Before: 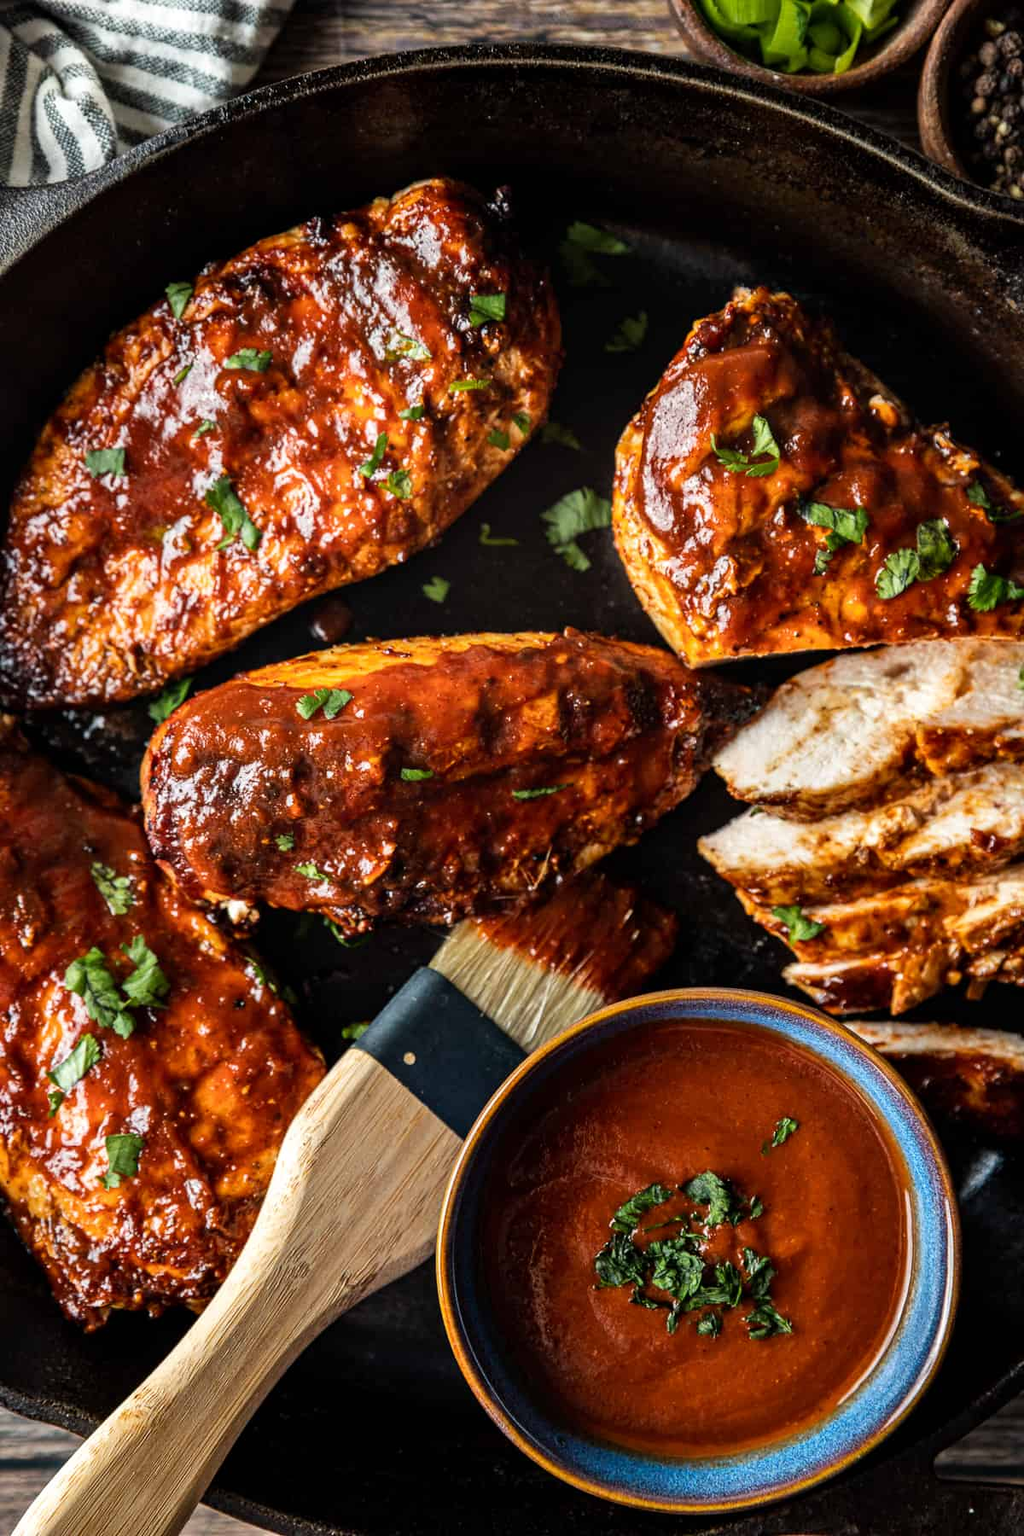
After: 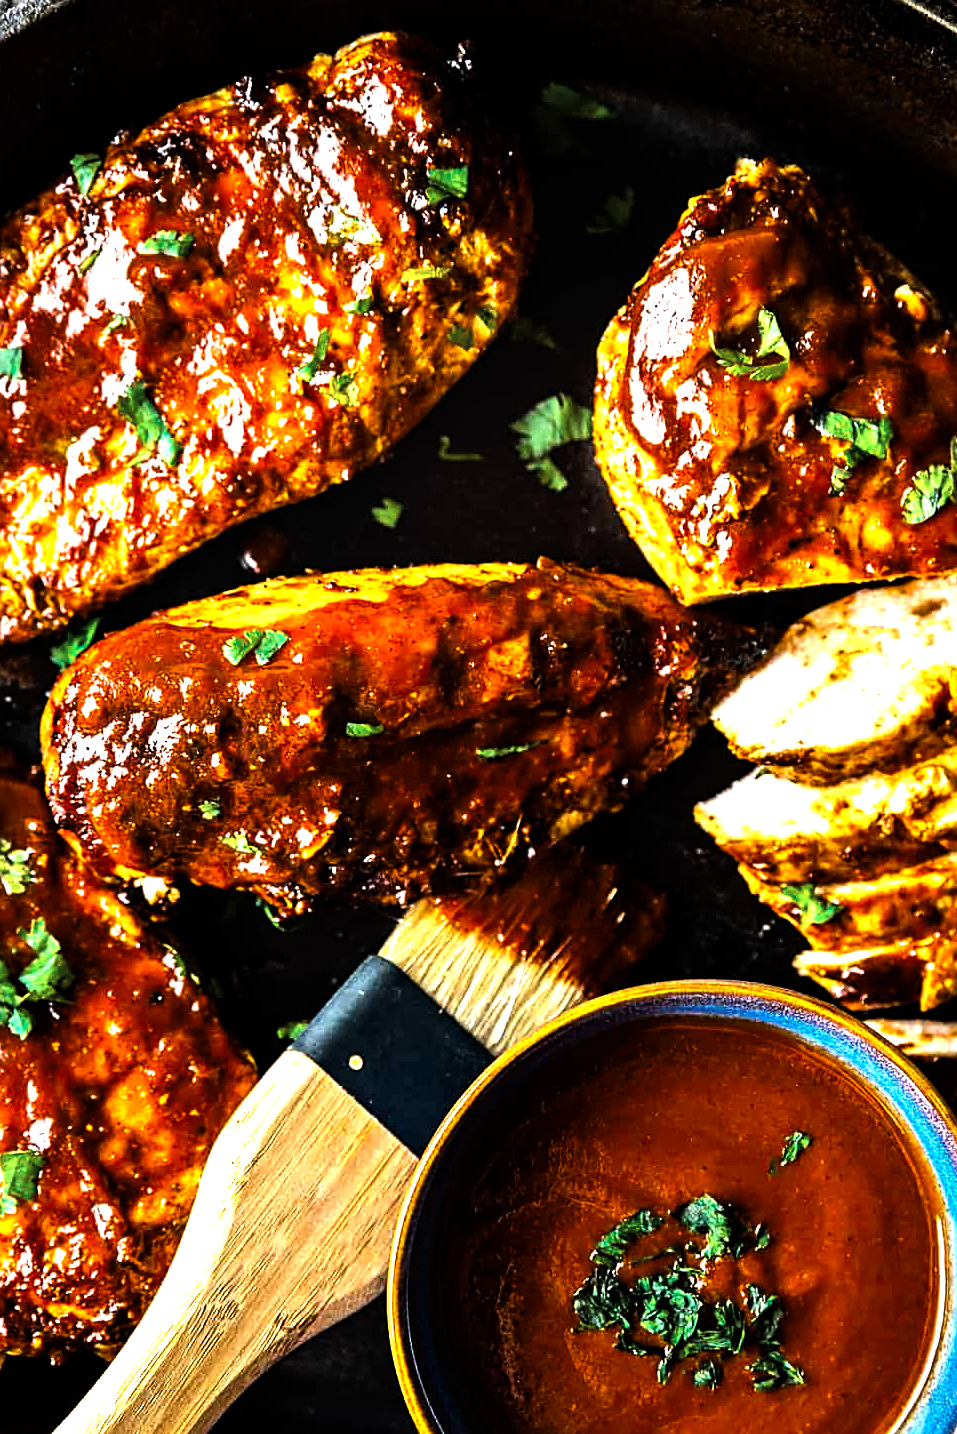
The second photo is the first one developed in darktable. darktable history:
color zones: curves: ch0 [(0, 0.5) (0.125, 0.4) (0.25, 0.5) (0.375, 0.4) (0.5, 0.4) (0.625, 0.35) (0.75, 0.35) (0.875, 0.5)]; ch1 [(0, 0.35) (0.125, 0.45) (0.25, 0.35) (0.375, 0.35) (0.5, 0.35) (0.625, 0.35) (0.75, 0.45) (0.875, 0.35)]; ch2 [(0, 0.6) (0.125, 0.5) (0.25, 0.5) (0.375, 0.6) (0.5, 0.6) (0.625, 0.5) (0.75, 0.5) (0.875, 0.5)]
crop and rotate: left 10.337%, top 9.933%, right 9.886%, bottom 10.392%
exposure: exposure 0.296 EV, compensate highlight preservation false
sharpen: on, module defaults
tone equalizer: -8 EV -1.11 EV, -7 EV -0.978 EV, -6 EV -0.86 EV, -5 EV -0.546 EV, -3 EV 0.562 EV, -2 EV 0.886 EV, -1 EV 1 EV, +0 EV 1.08 EV, mask exposure compensation -0.507 EV
color balance rgb: linear chroma grading › global chroma 25.376%, perceptual saturation grading › global saturation 29.488%, perceptual brilliance grading › global brilliance 15.236%, perceptual brilliance grading › shadows -34.731%, global vibrance 20%
contrast brightness saturation: saturation -0.052
